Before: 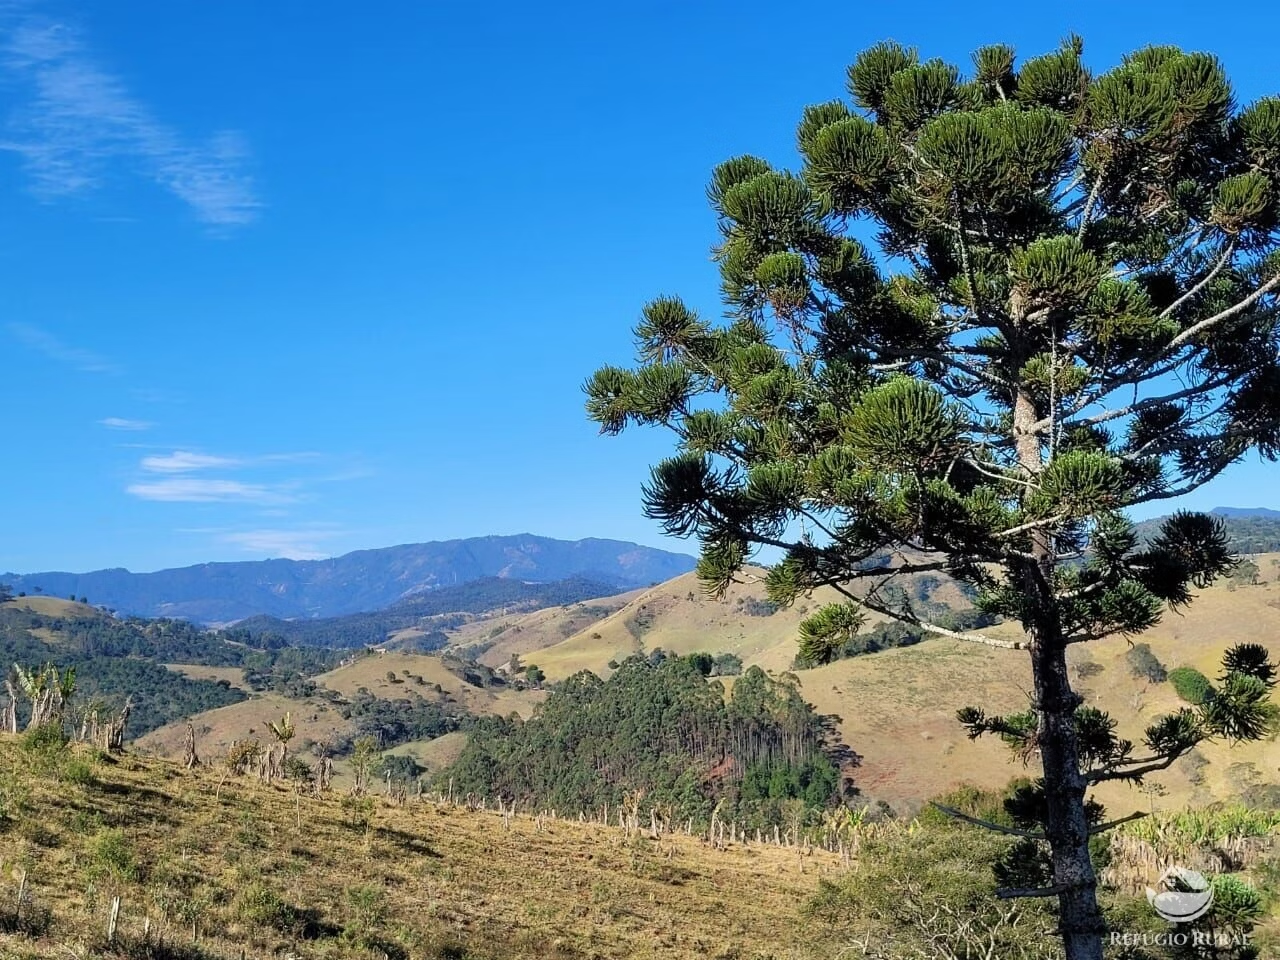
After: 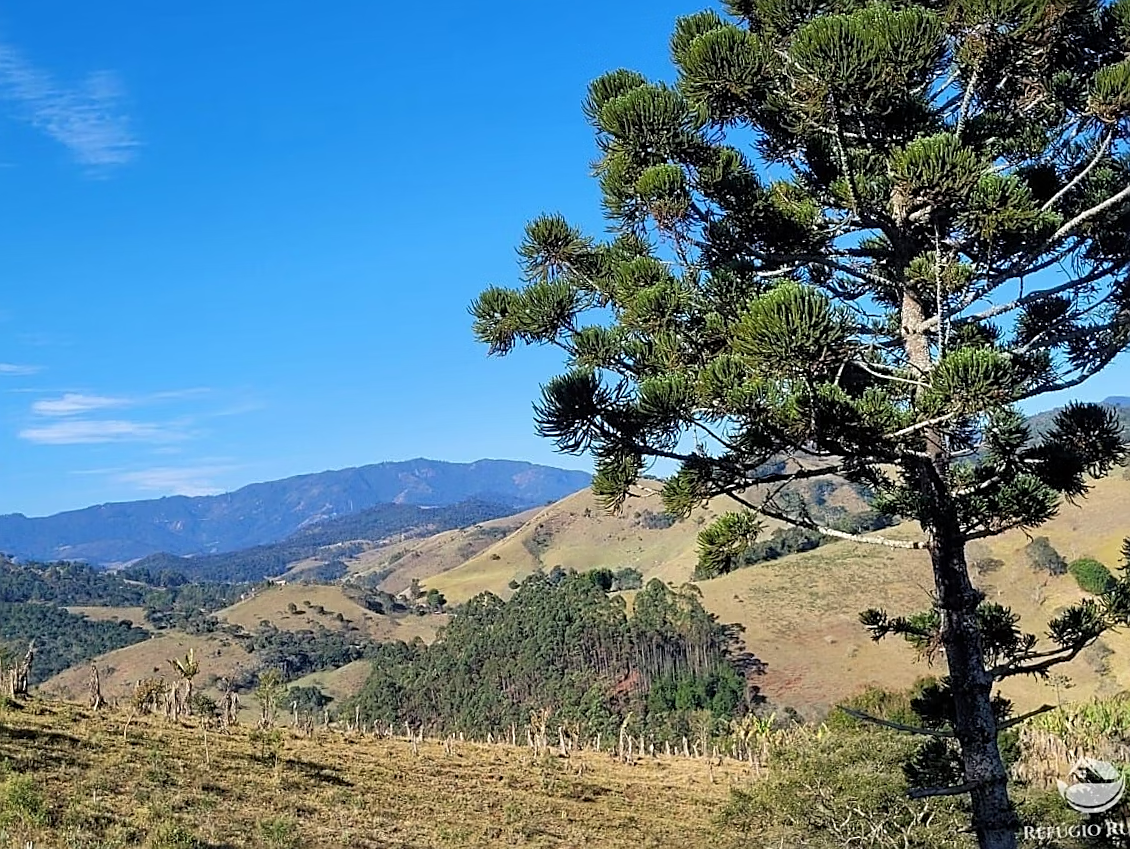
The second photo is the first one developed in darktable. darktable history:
crop and rotate: angle 2.91°, left 5.809%, top 5.68%
sharpen: on, module defaults
